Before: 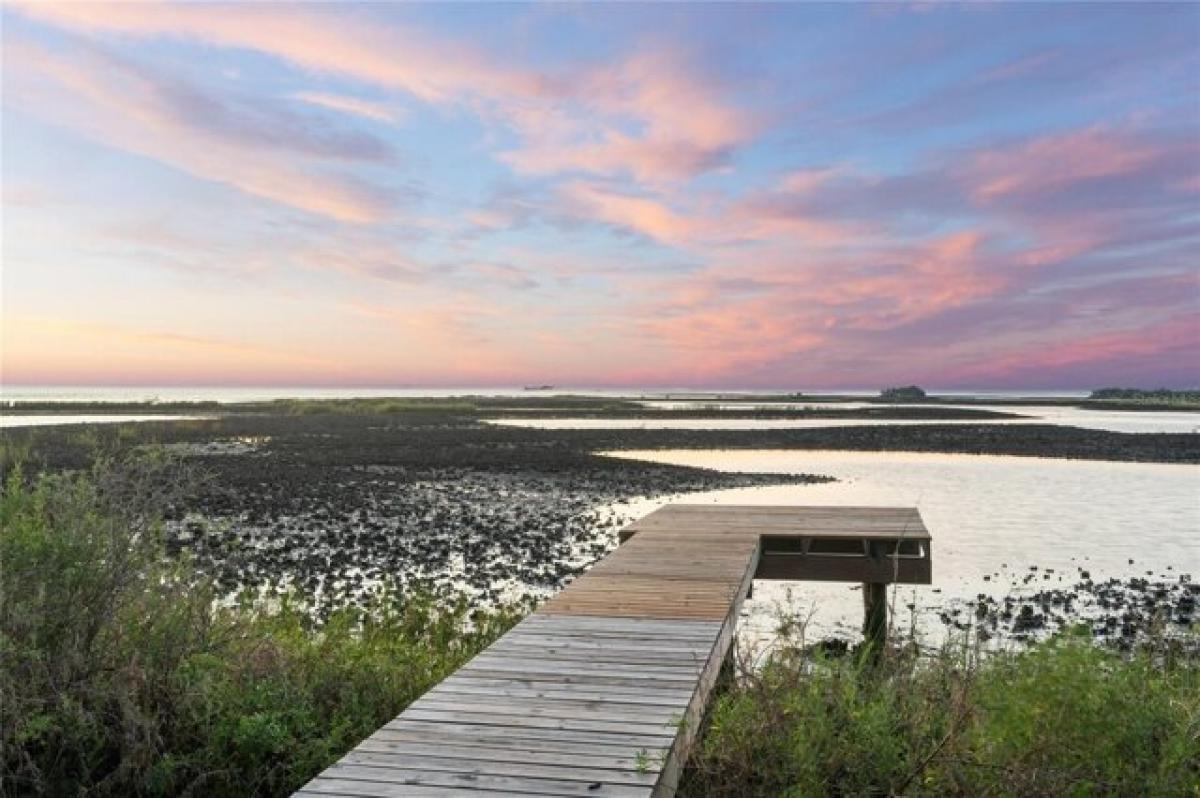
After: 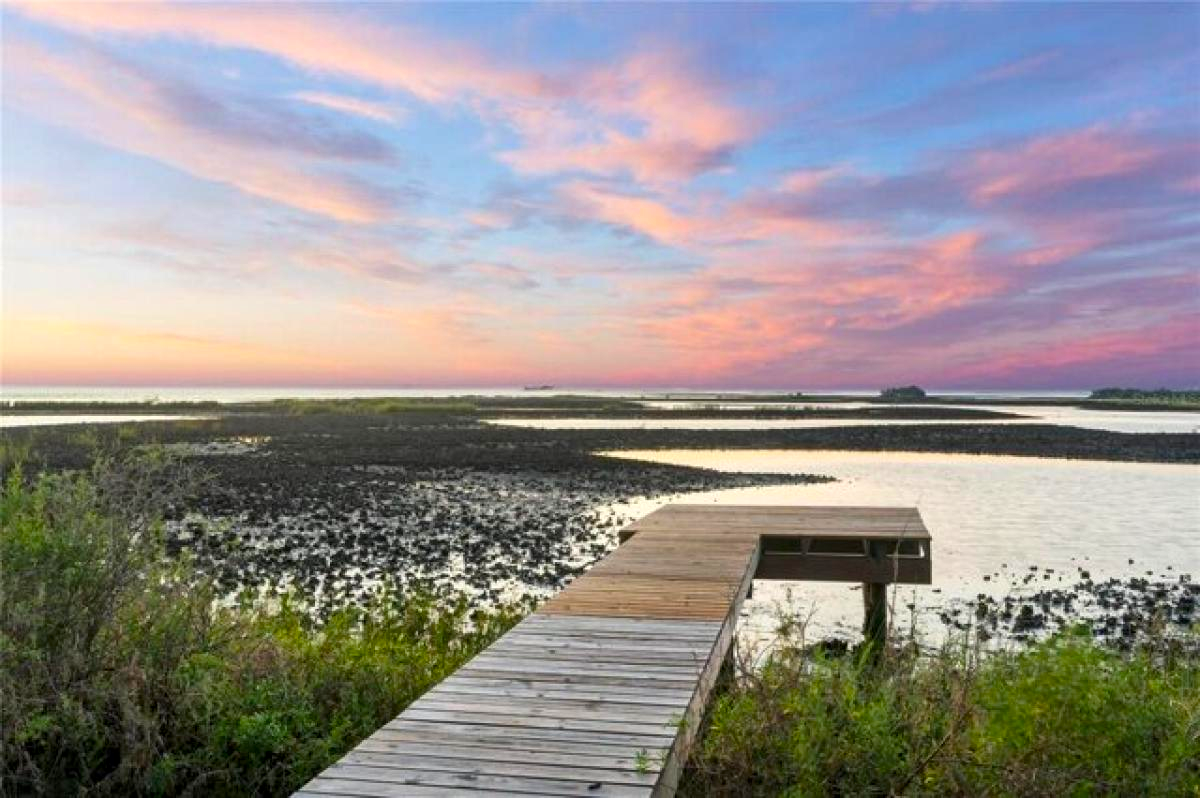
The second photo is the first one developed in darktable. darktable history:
color balance rgb: perceptual saturation grading › global saturation 30%, global vibrance 20%
local contrast: mode bilateral grid, contrast 20, coarseness 50, detail 132%, midtone range 0.2
